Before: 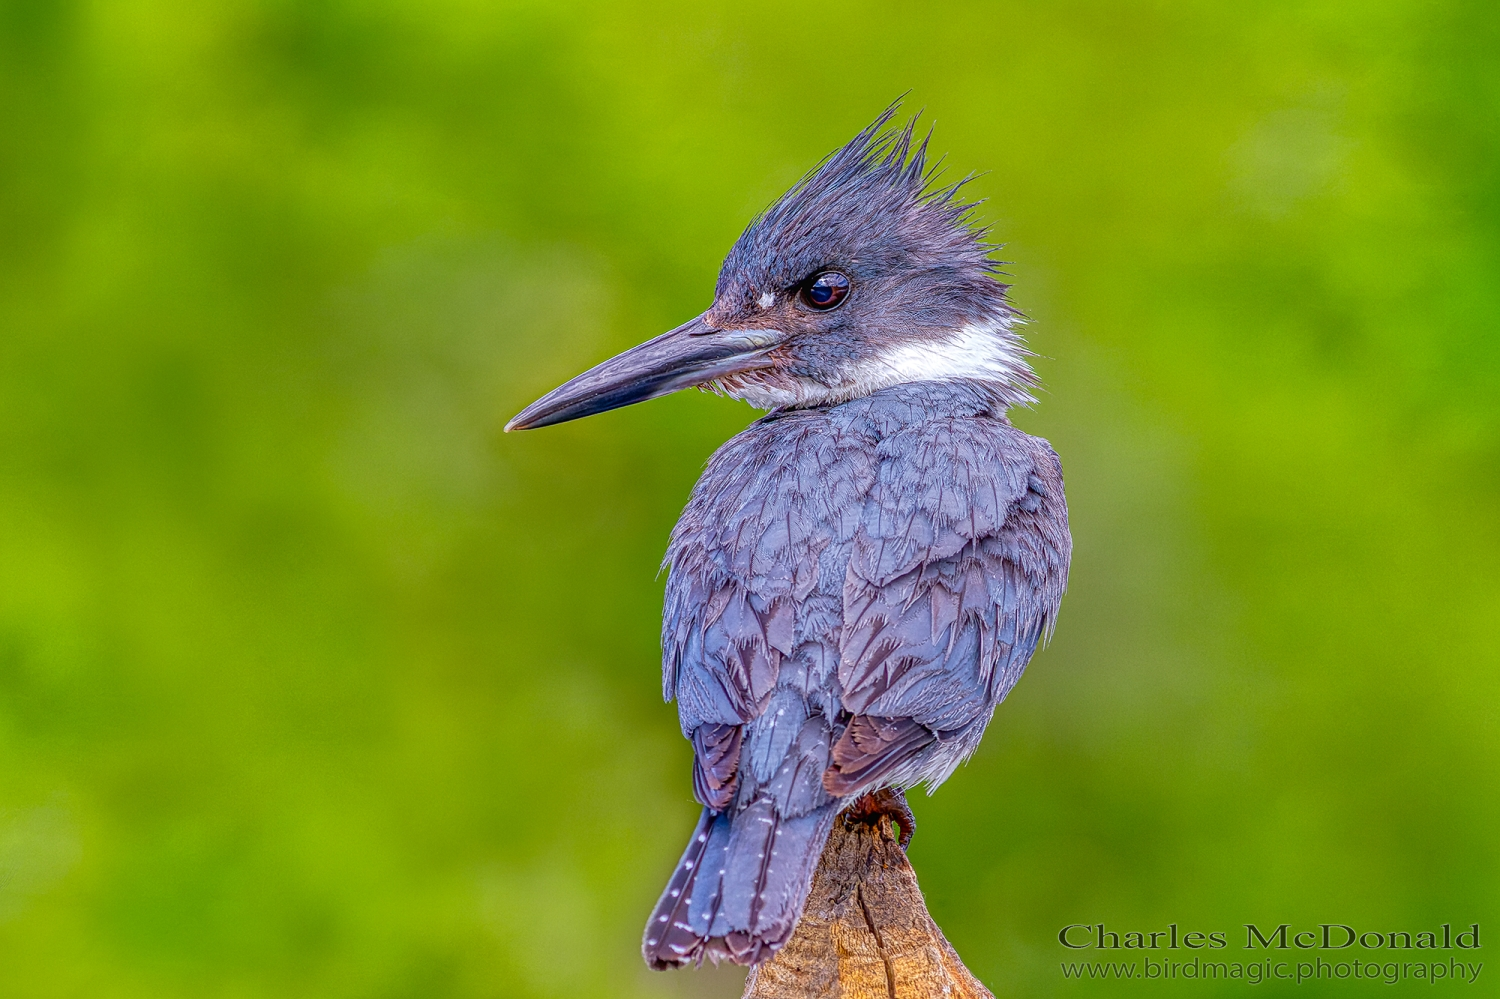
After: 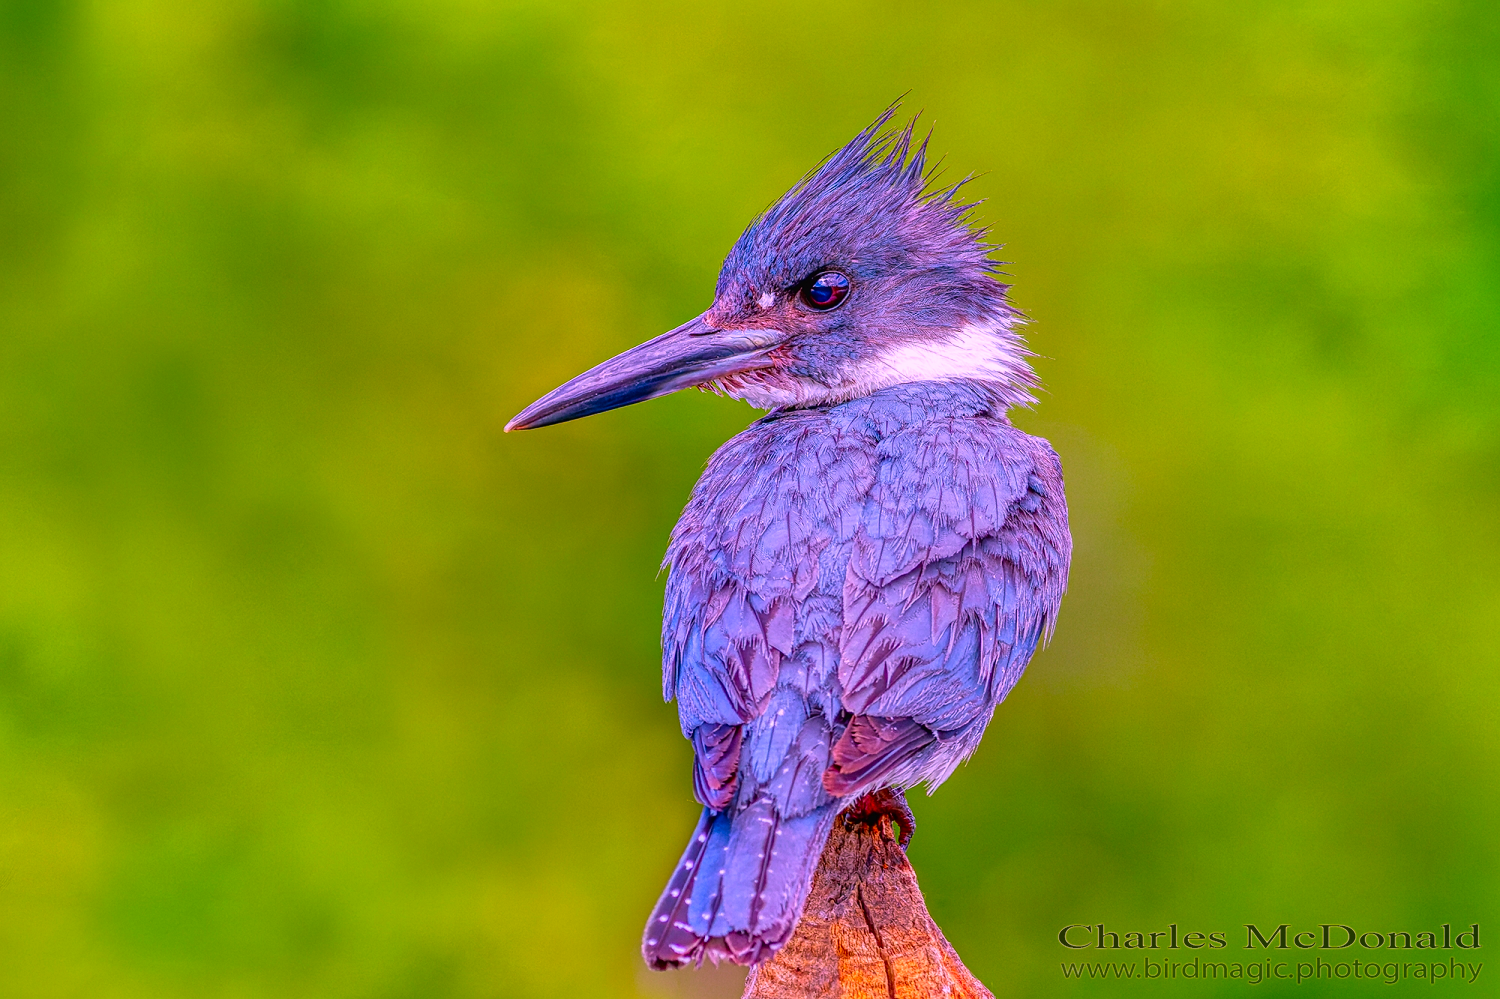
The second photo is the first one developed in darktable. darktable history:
color correction: highlights a* 19.51, highlights b* -11.34, saturation 1.63
